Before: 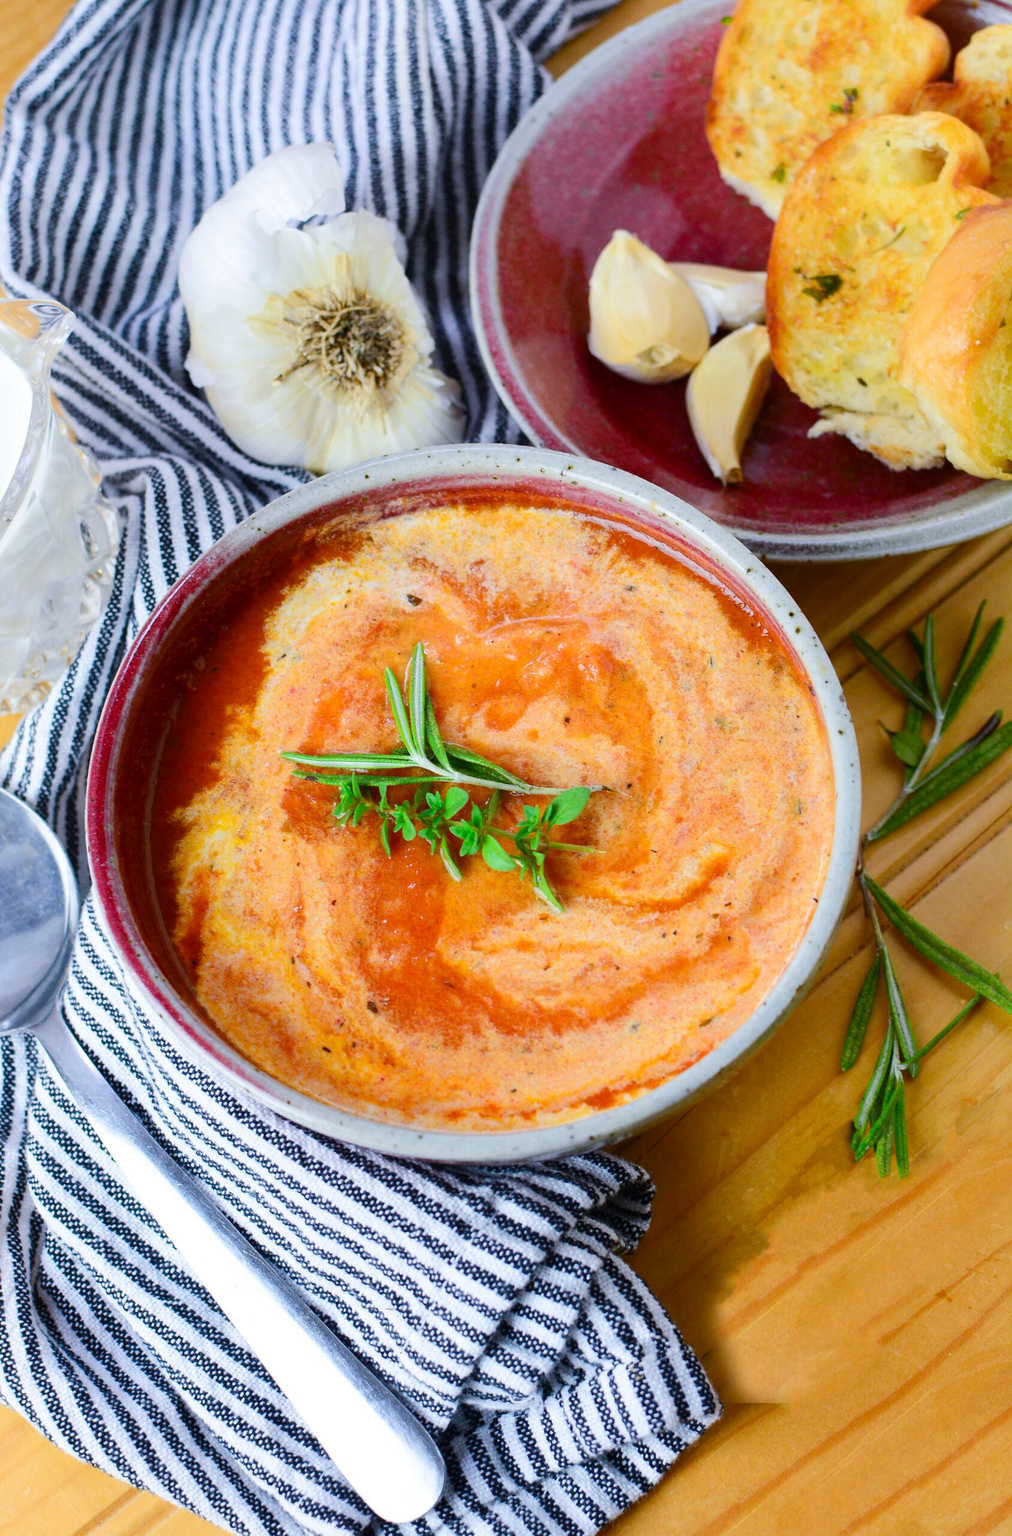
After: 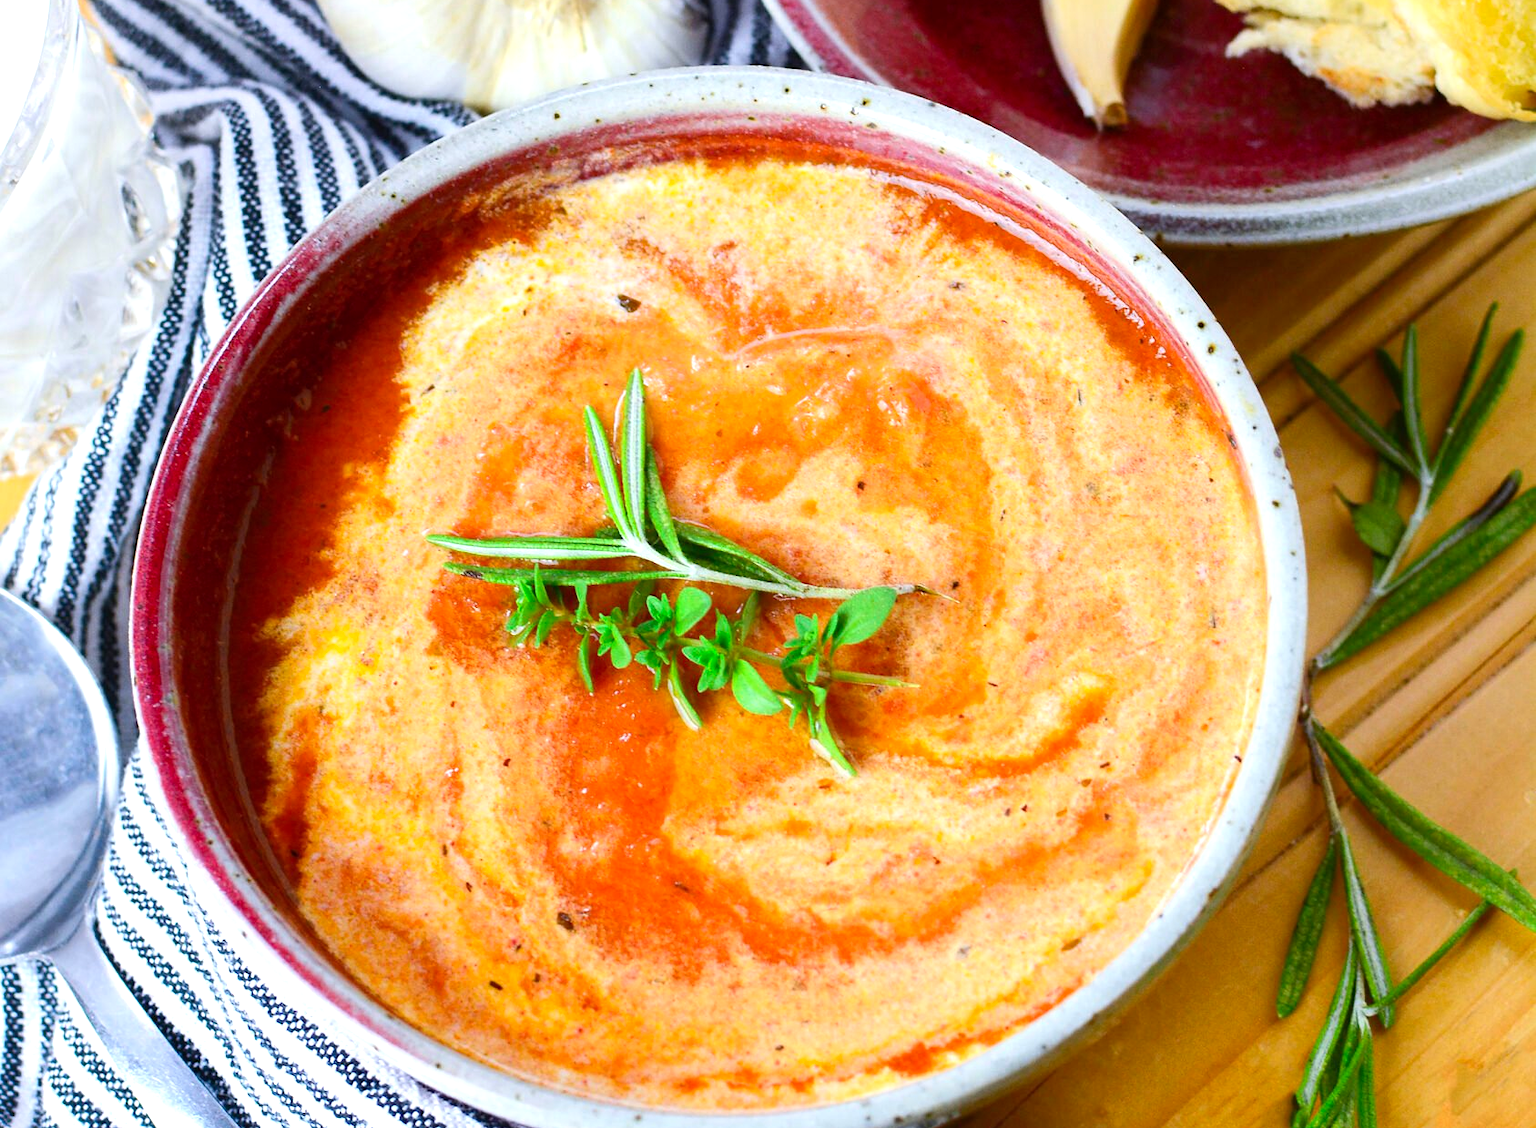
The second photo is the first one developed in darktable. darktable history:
crop and rotate: top 26.056%, bottom 25.543%
levels: levels [0, 0.43, 0.859]
